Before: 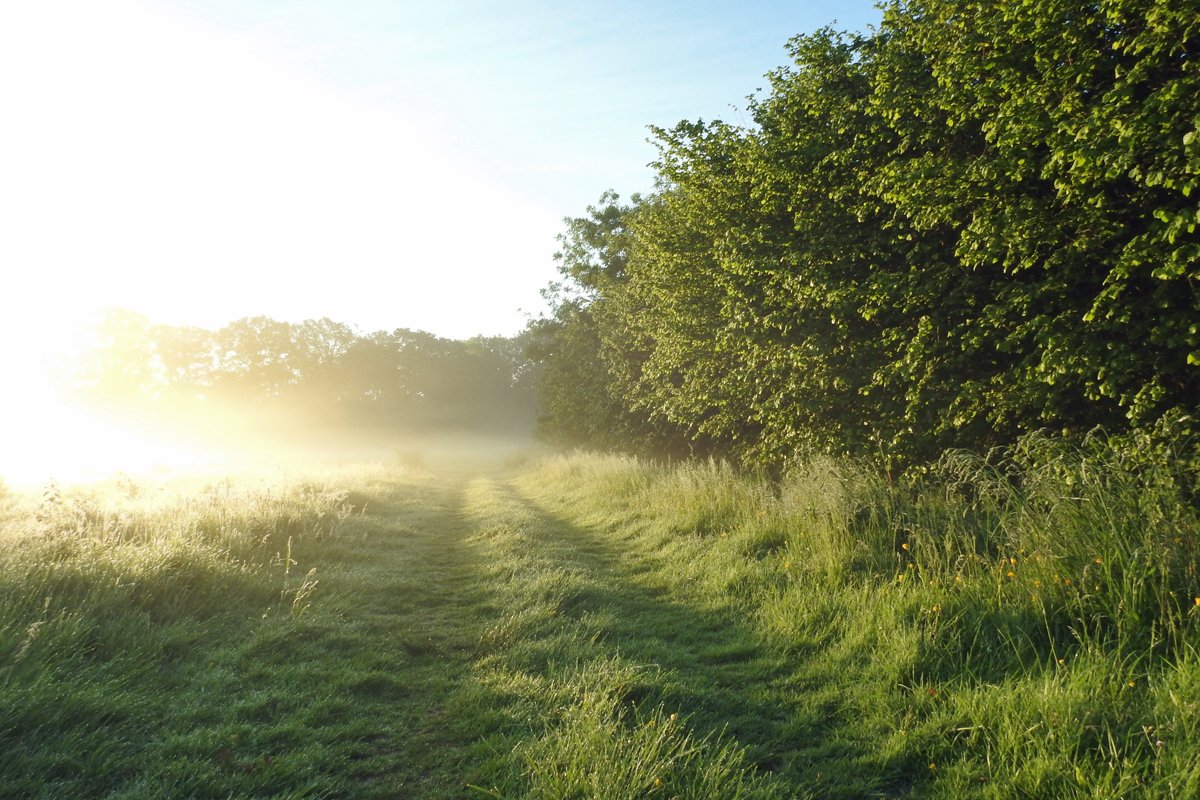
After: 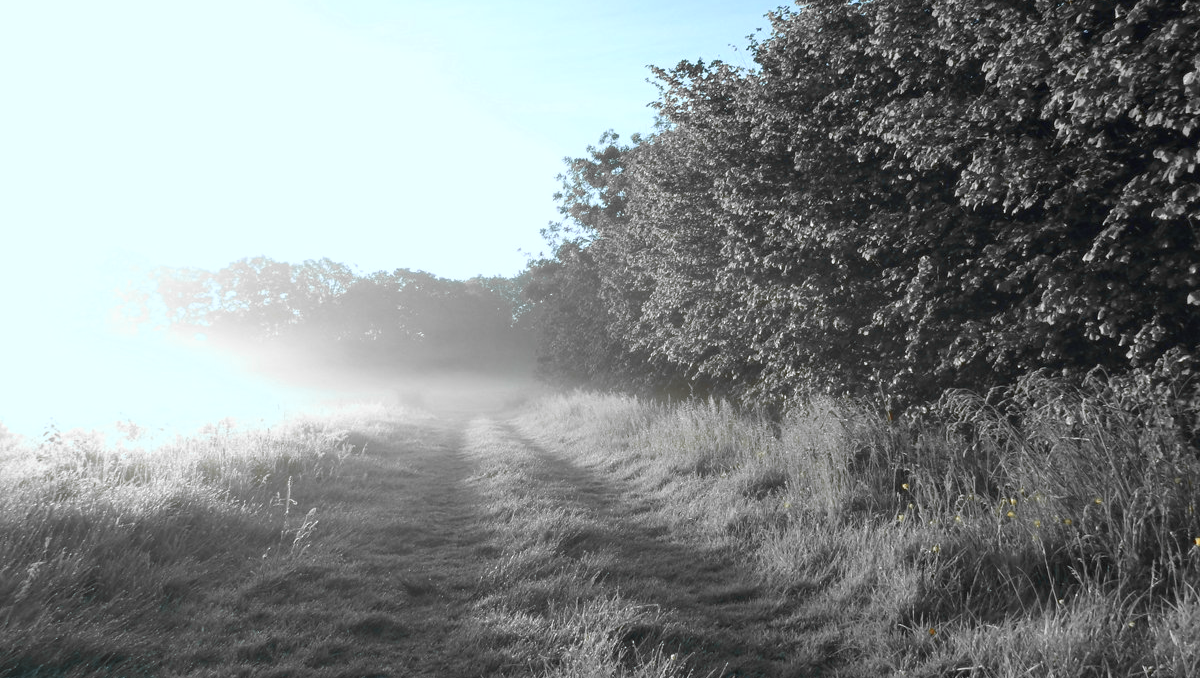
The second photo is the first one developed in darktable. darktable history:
color zones: curves: ch1 [(0, 0.679) (0.143, 0.647) (0.286, 0.261) (0.378, -0.011) (0.571, 0.396) (0.714, 0.399) (0.857, 0.406) (1, 0.679)], mix 42.65%
crop: top 7.56%, bottom 7.62%
color calibration: illuminant custom, x 0.388, y 0.387, temperature 3843.56 K
